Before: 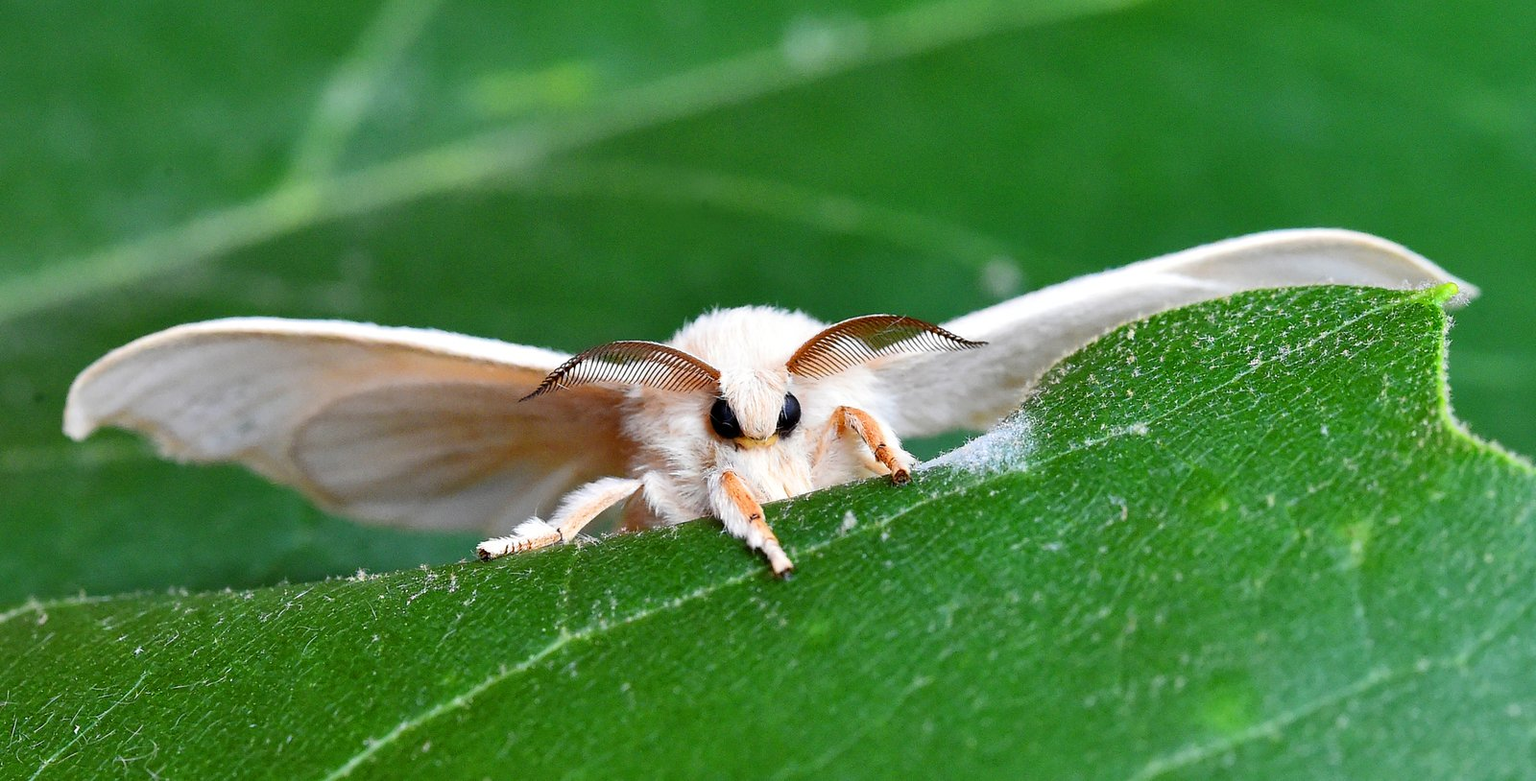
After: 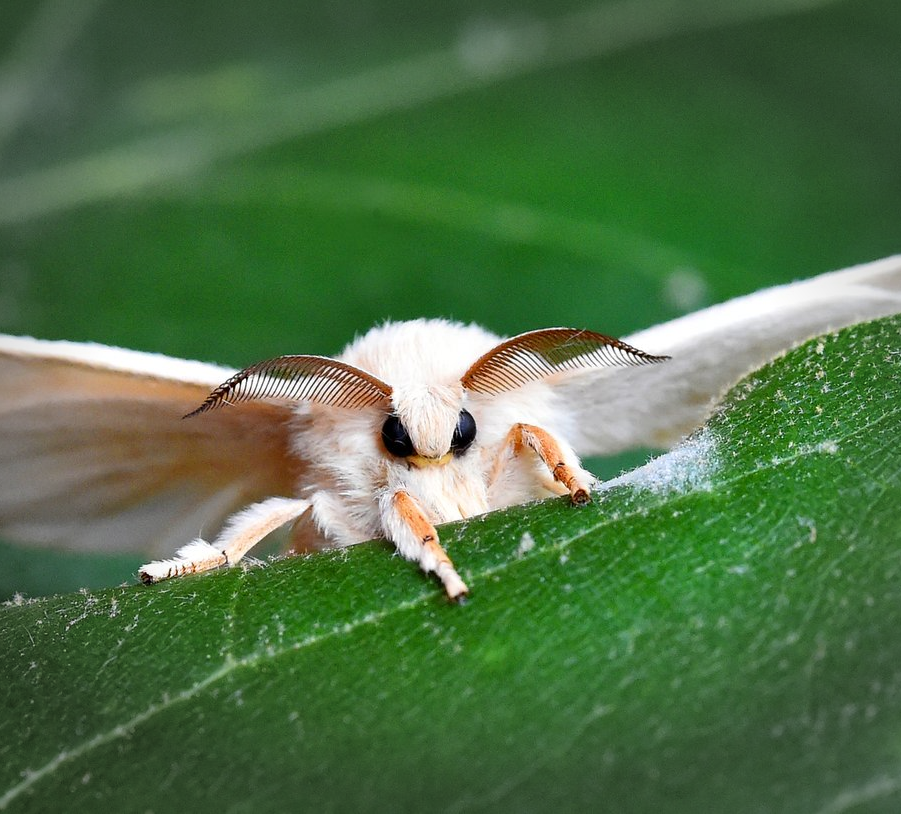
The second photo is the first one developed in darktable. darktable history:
shadows and highlights: radius 333.56, shadows 65.01, highlights 5.55, compress 88.06%, soften with gaussian
crop and rotate: left 22.375%, right 21.306%
vignetting: fall-off start 78.82%, width/height ratio 1.329
